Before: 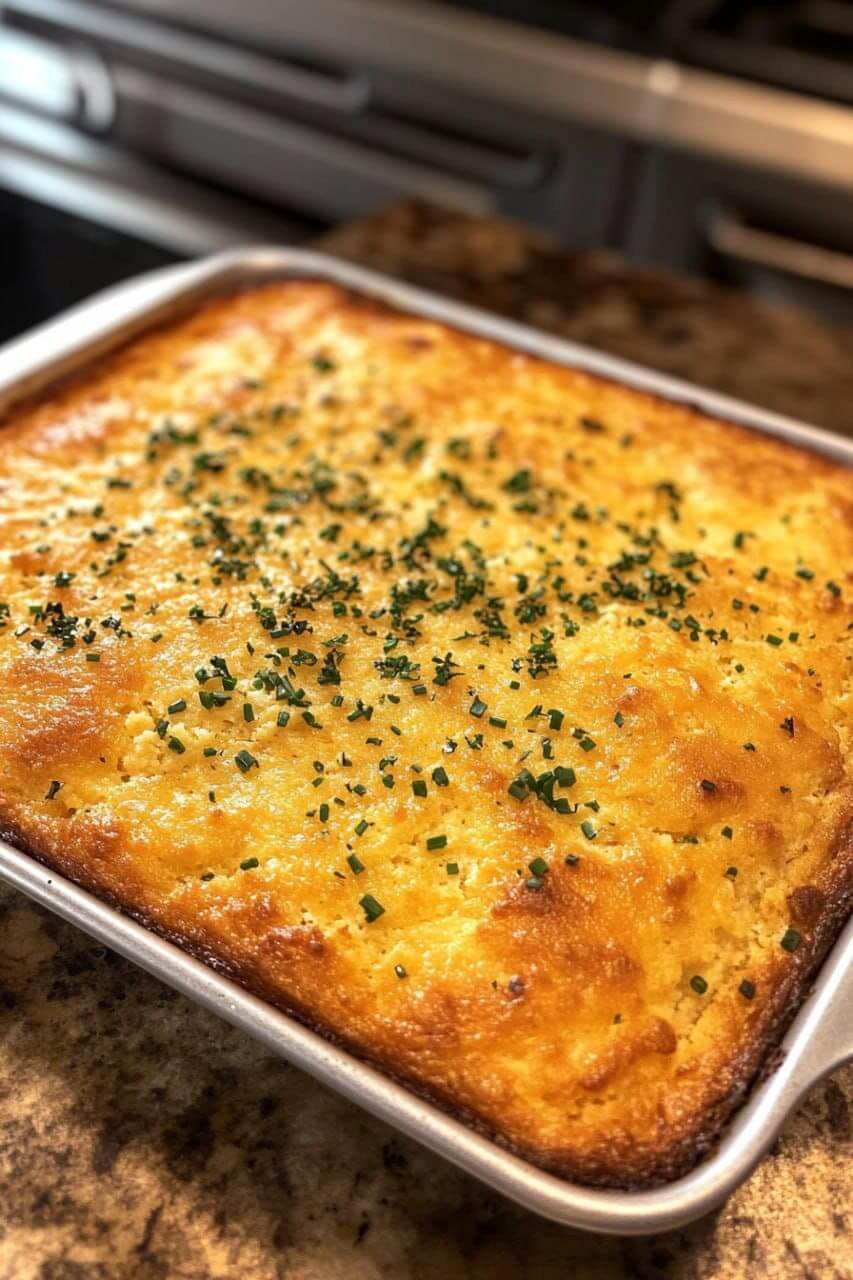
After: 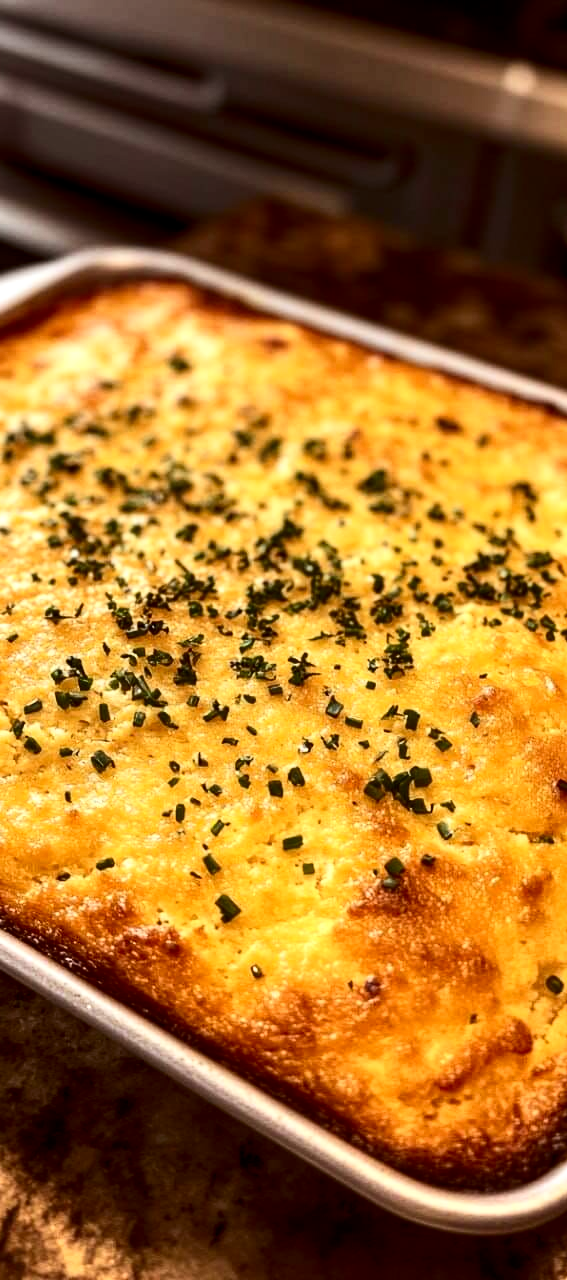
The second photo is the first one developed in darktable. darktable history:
crop: left 16.899%, right 16.556%
contrast brightness saturation: contrast 0.28
rgb levels: mode RGB, independent channels, levels [[0, 0.5, 1], [0, 0.521, 1], [0, 0.536, 1]]
local contrast: highlights 100%, shadows 100%, detail 120%, midtone range 0.2
